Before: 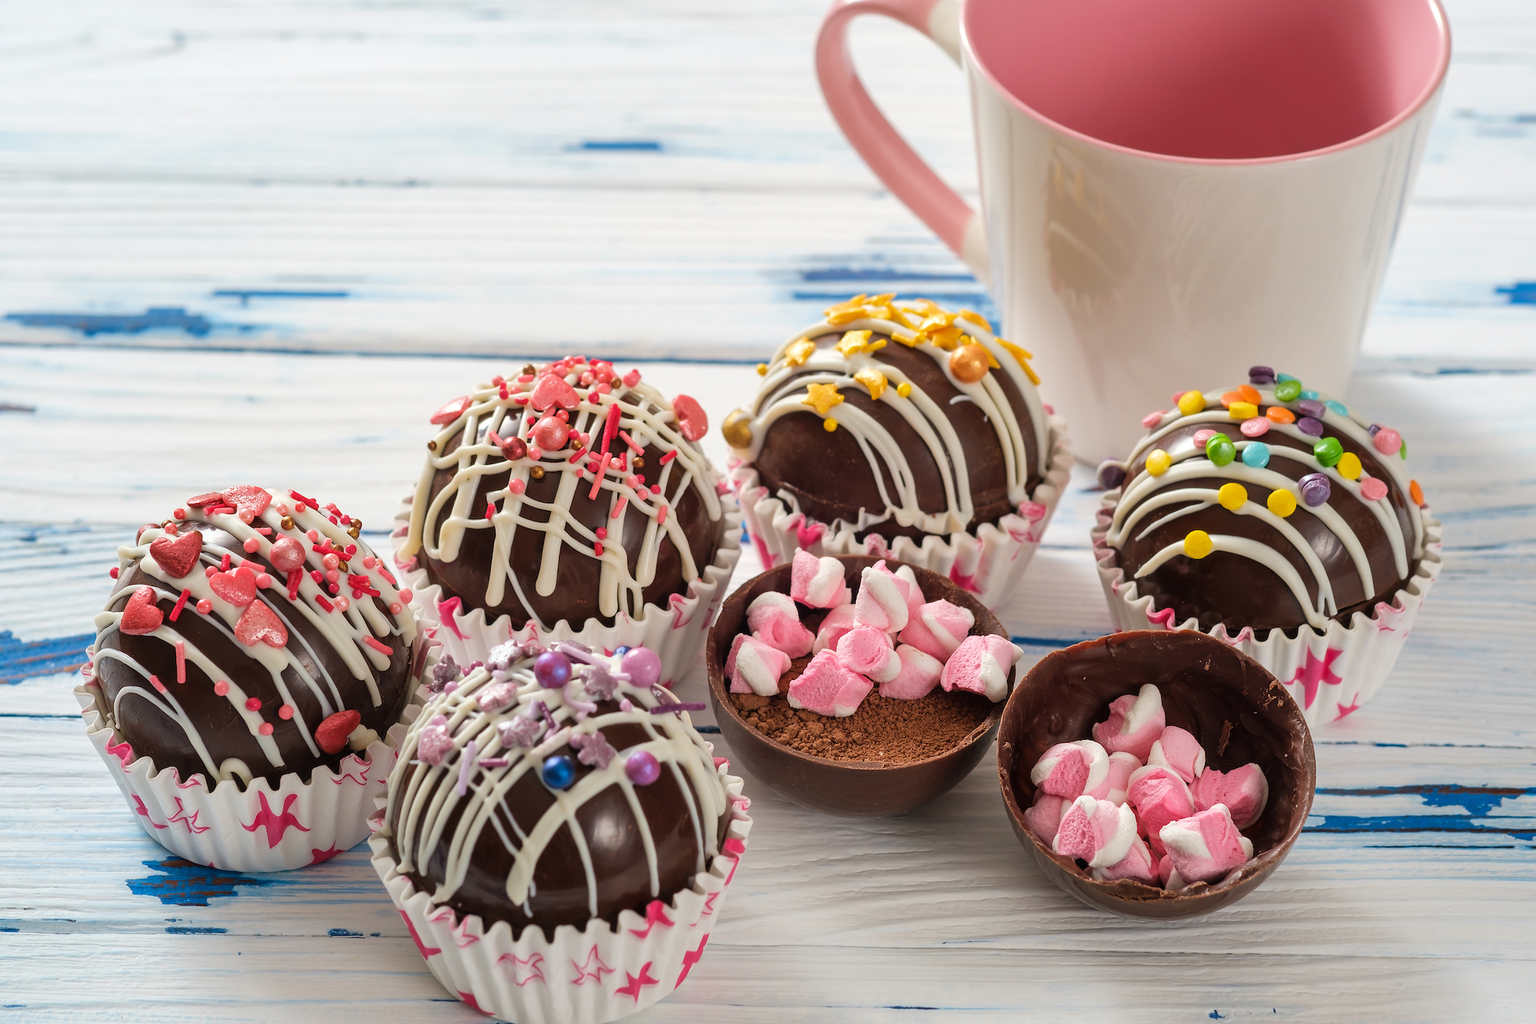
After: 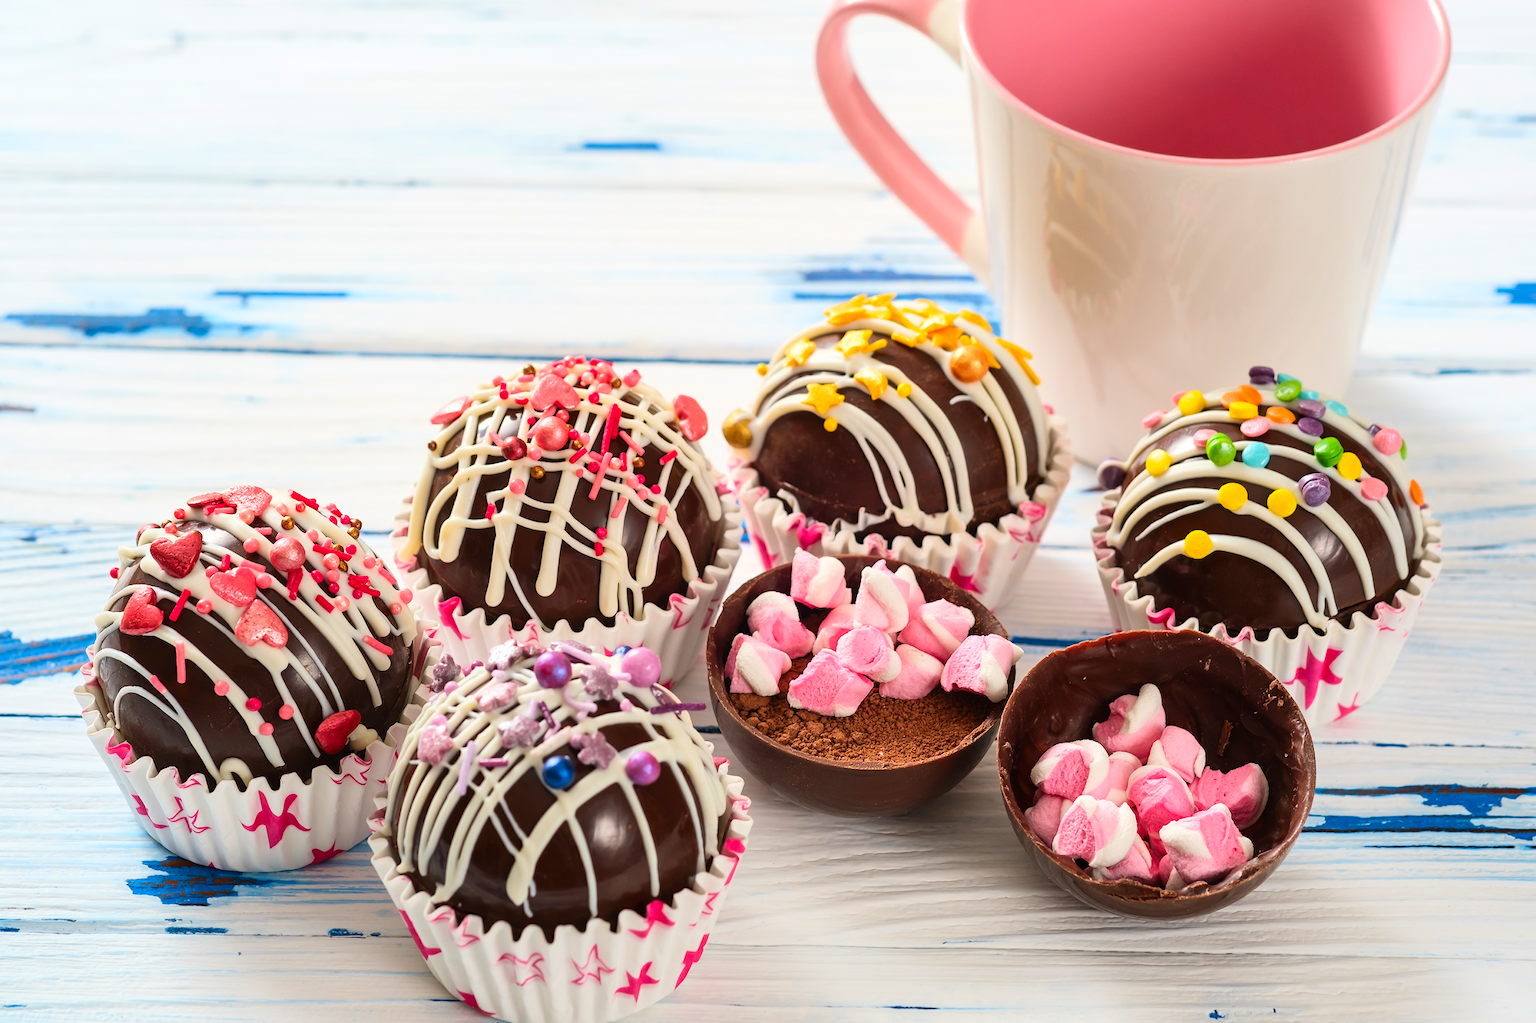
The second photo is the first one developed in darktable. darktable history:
contrast brightness saturation: contrast 0.232, brightness 0.105, saturation 0.292
